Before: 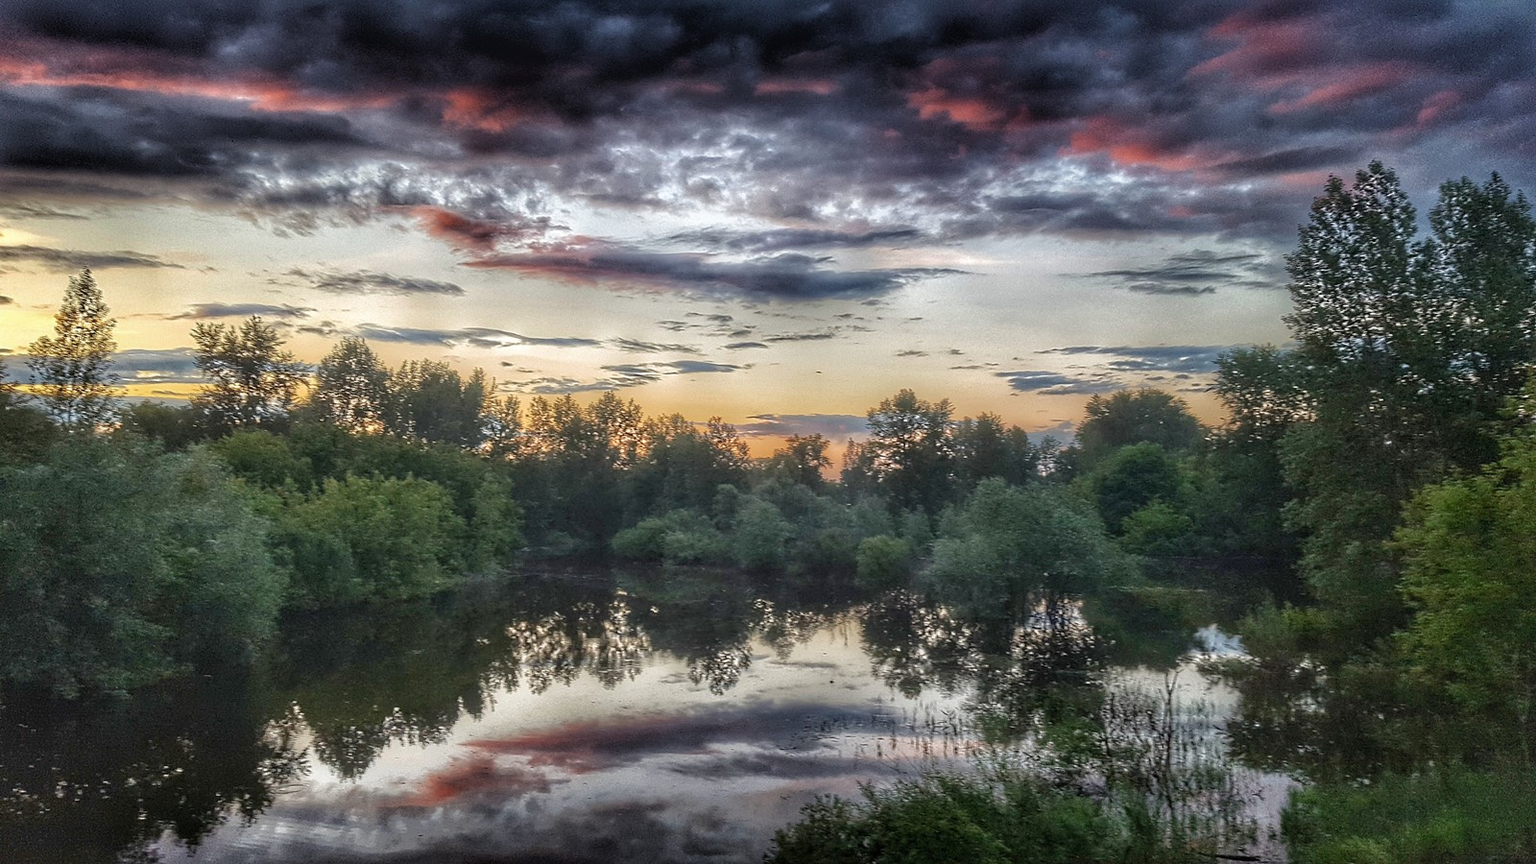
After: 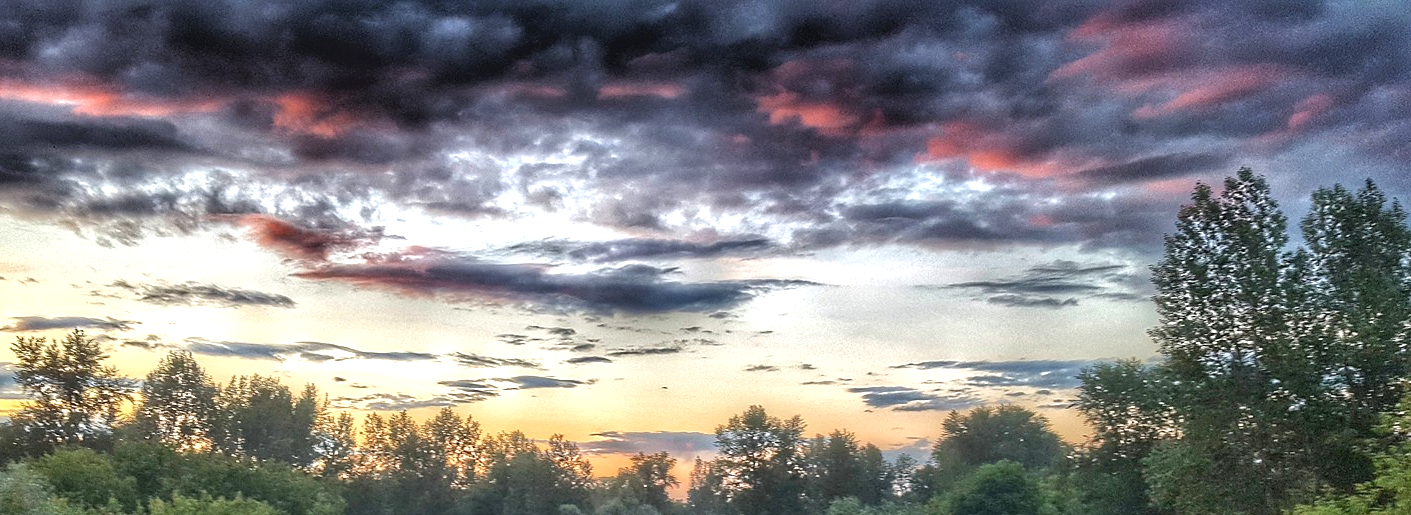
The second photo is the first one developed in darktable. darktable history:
shadows and highlights: soften with gaussian
exposure: black level correction 0, exposure 0.7 EV, compensate exposure bias true, compensate highlight preservation false
crop and rotate: left 11.812%, bottom 42.776%
